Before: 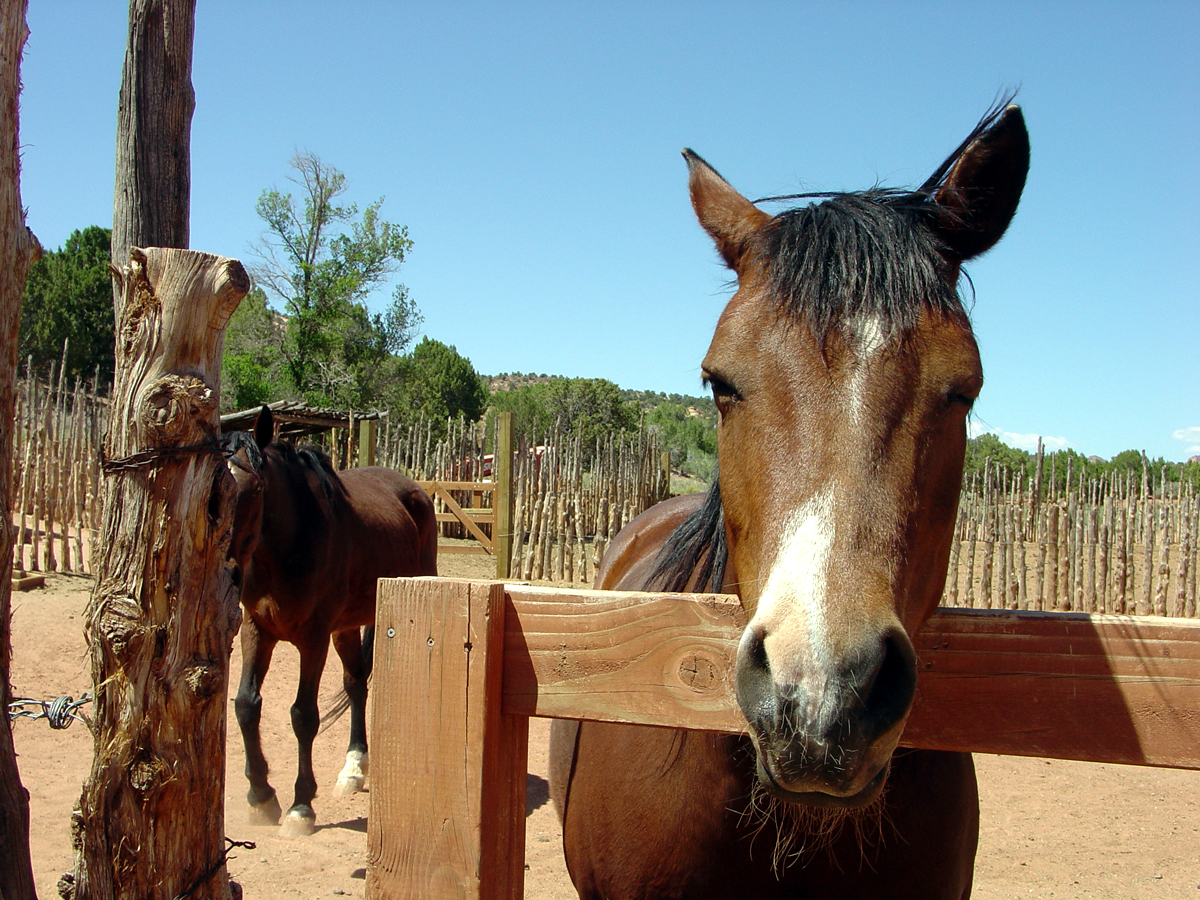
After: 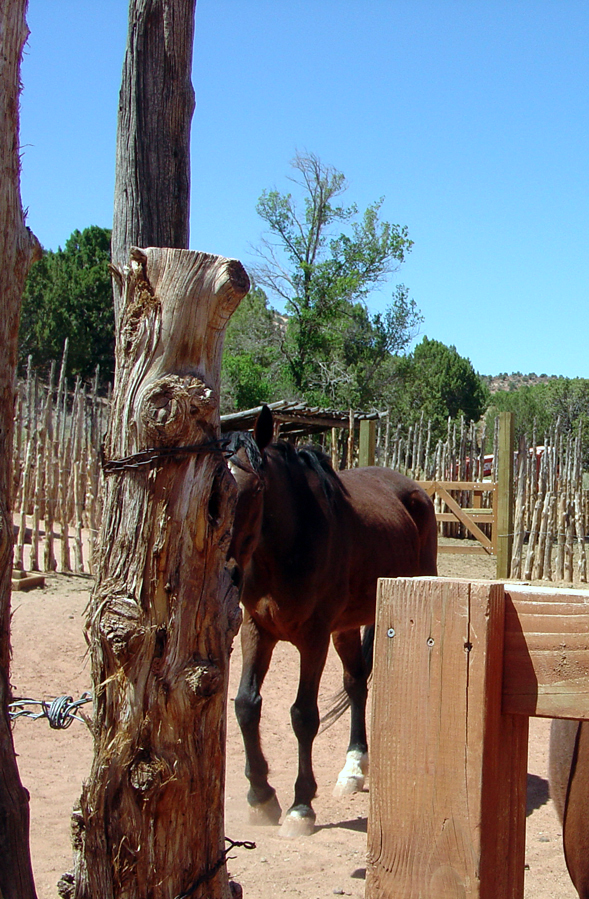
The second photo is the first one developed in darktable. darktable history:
crop and rotate: left 0%, top 0%, right 50.845%
color calibration: illuminant as shot in camera, x 0.37, y 0.382, temperature 4313.32 K
